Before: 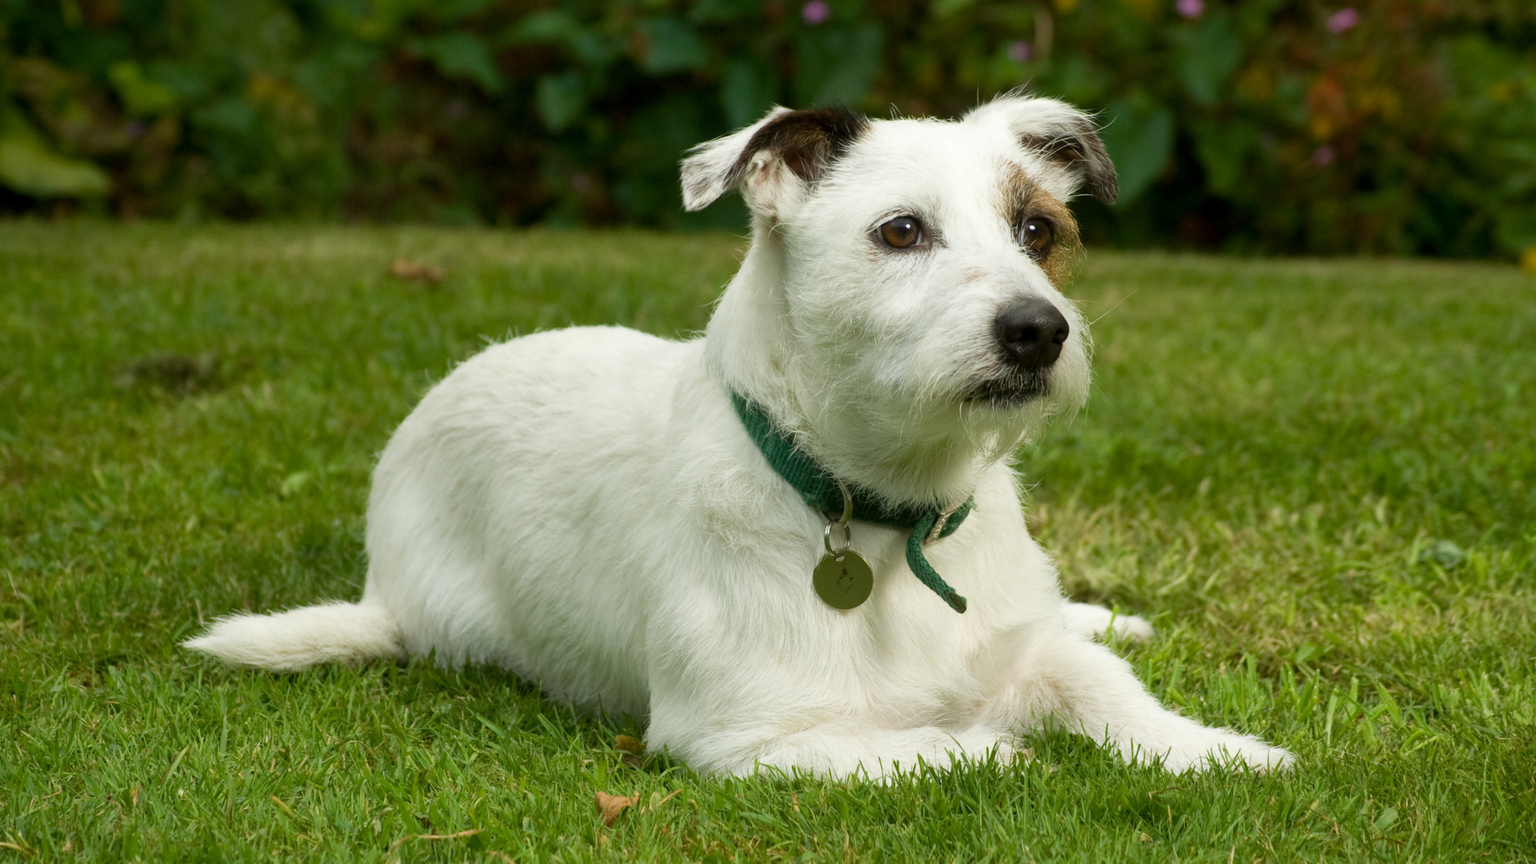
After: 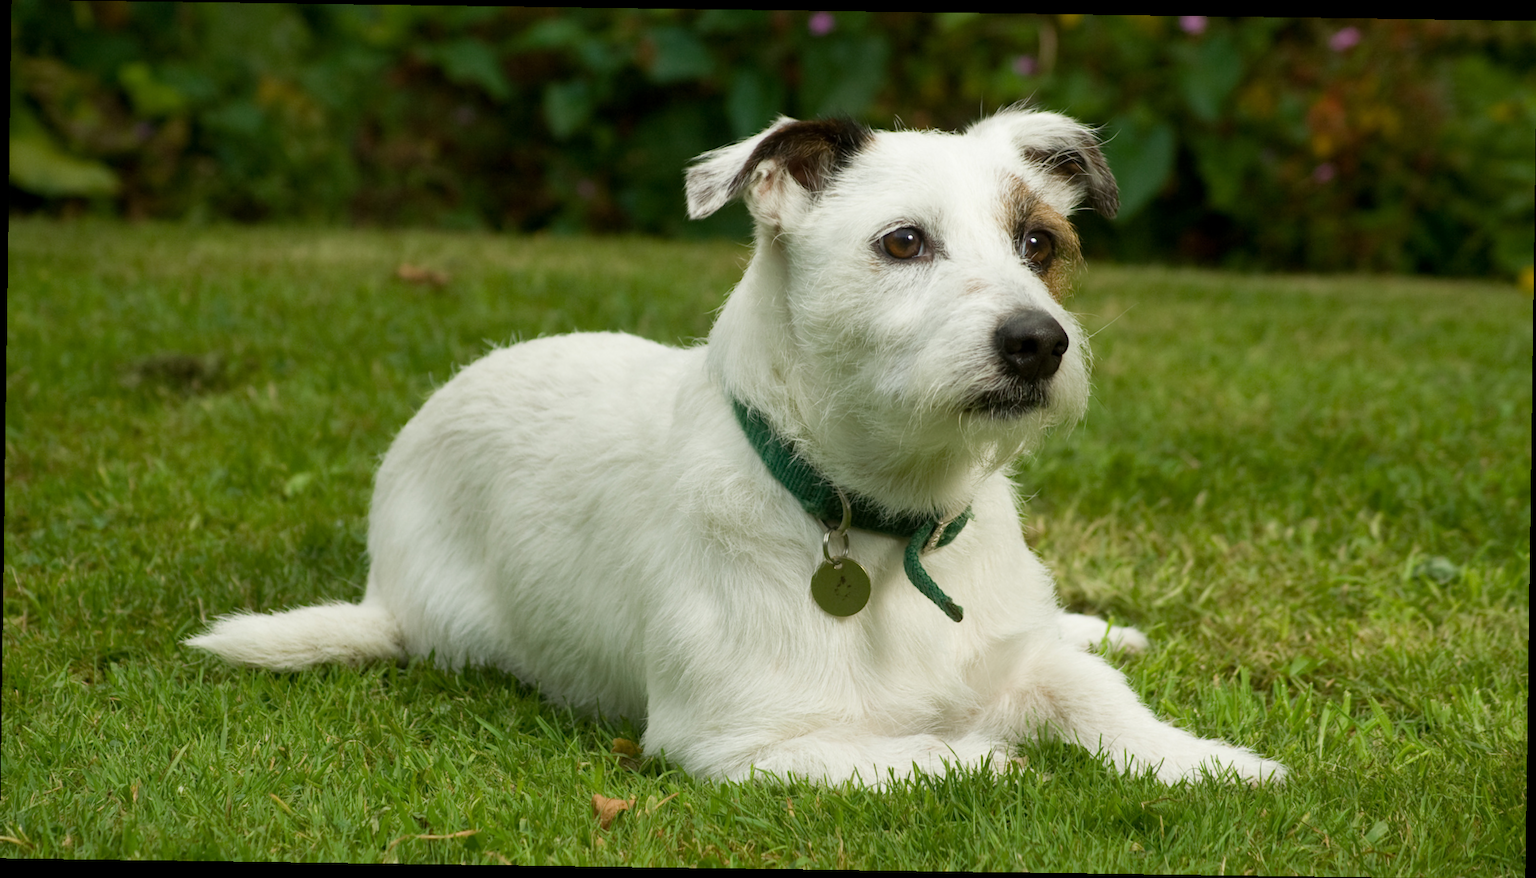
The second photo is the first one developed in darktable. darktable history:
rotate and perspective: rotation 0.8°, automatic cropping off
exposure: exposure -0.064 EV, compensate highlight preservation false
